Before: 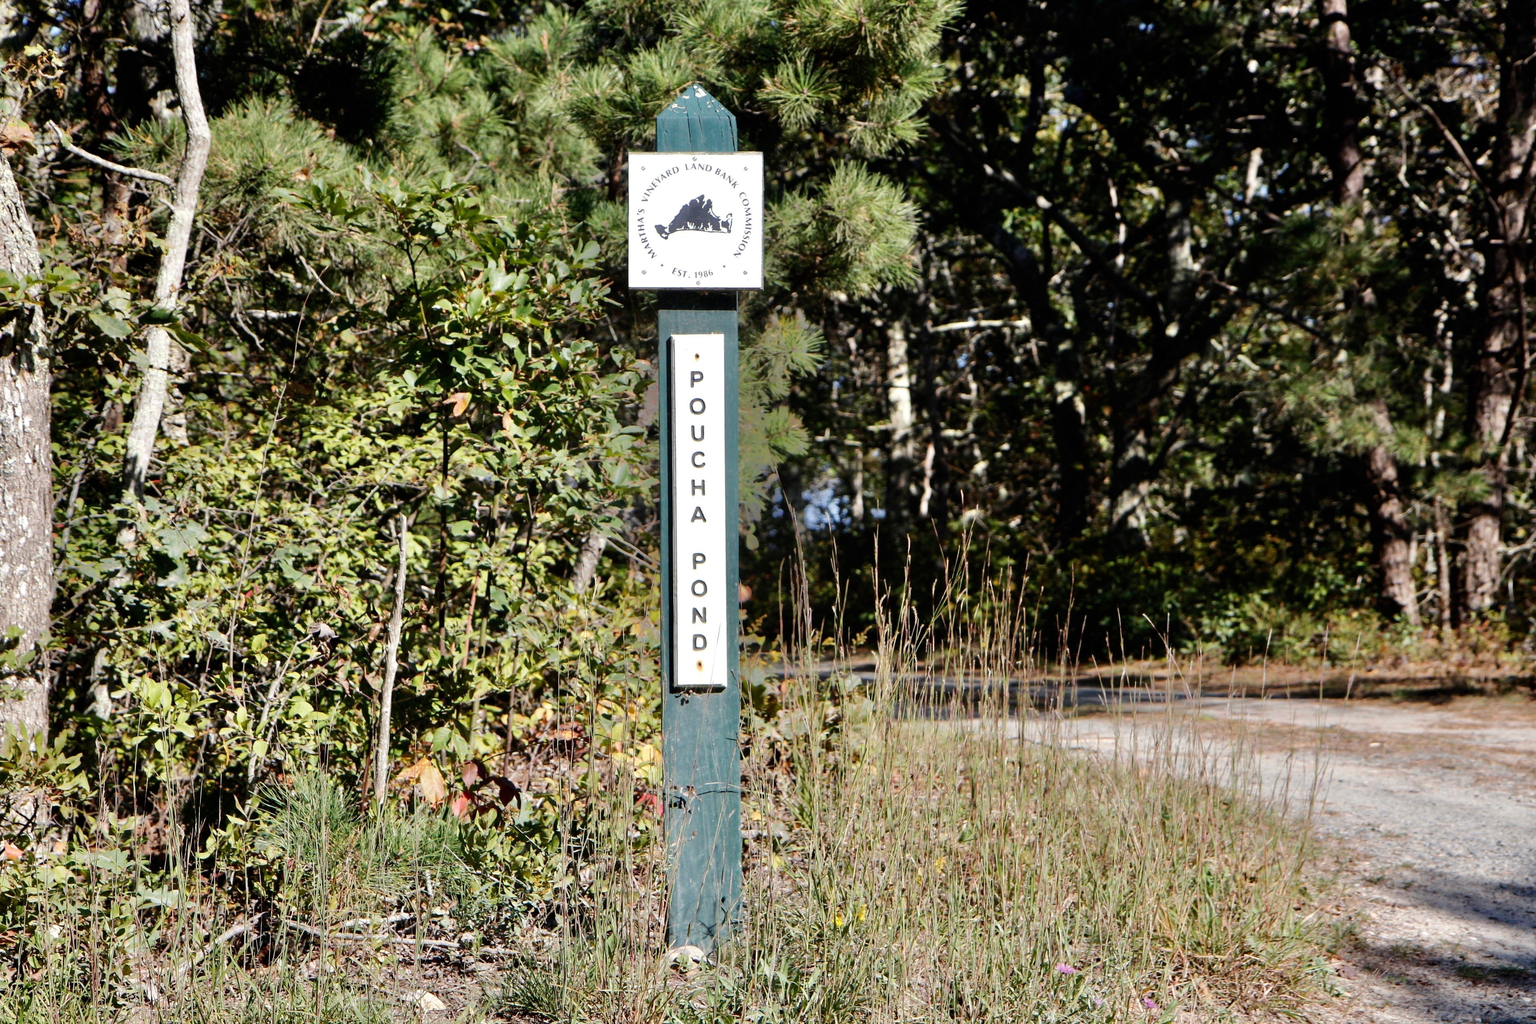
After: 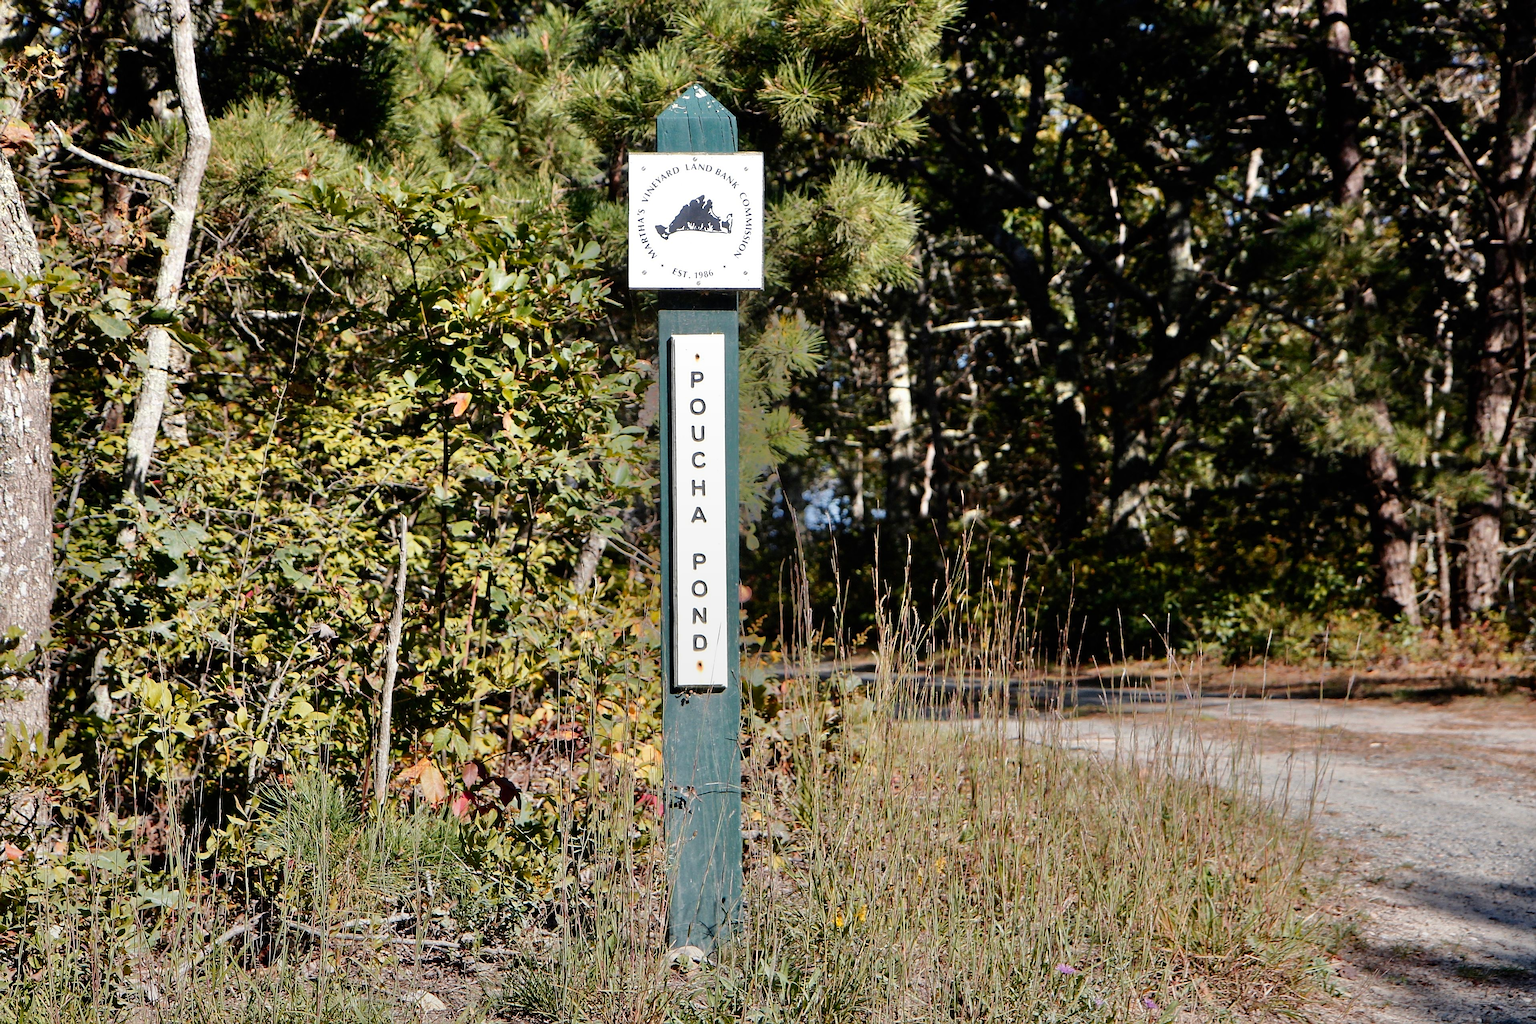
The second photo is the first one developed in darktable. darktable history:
sharpen: on, module defaults
color zones: curves: ch1 [(0.239, 0.552) (0.75, 0.5)]; ch2 [(0.25, 0.462) (0.749, 0.457)], mix 25.94%
graduated density: rotation -180°, offset 24.95
